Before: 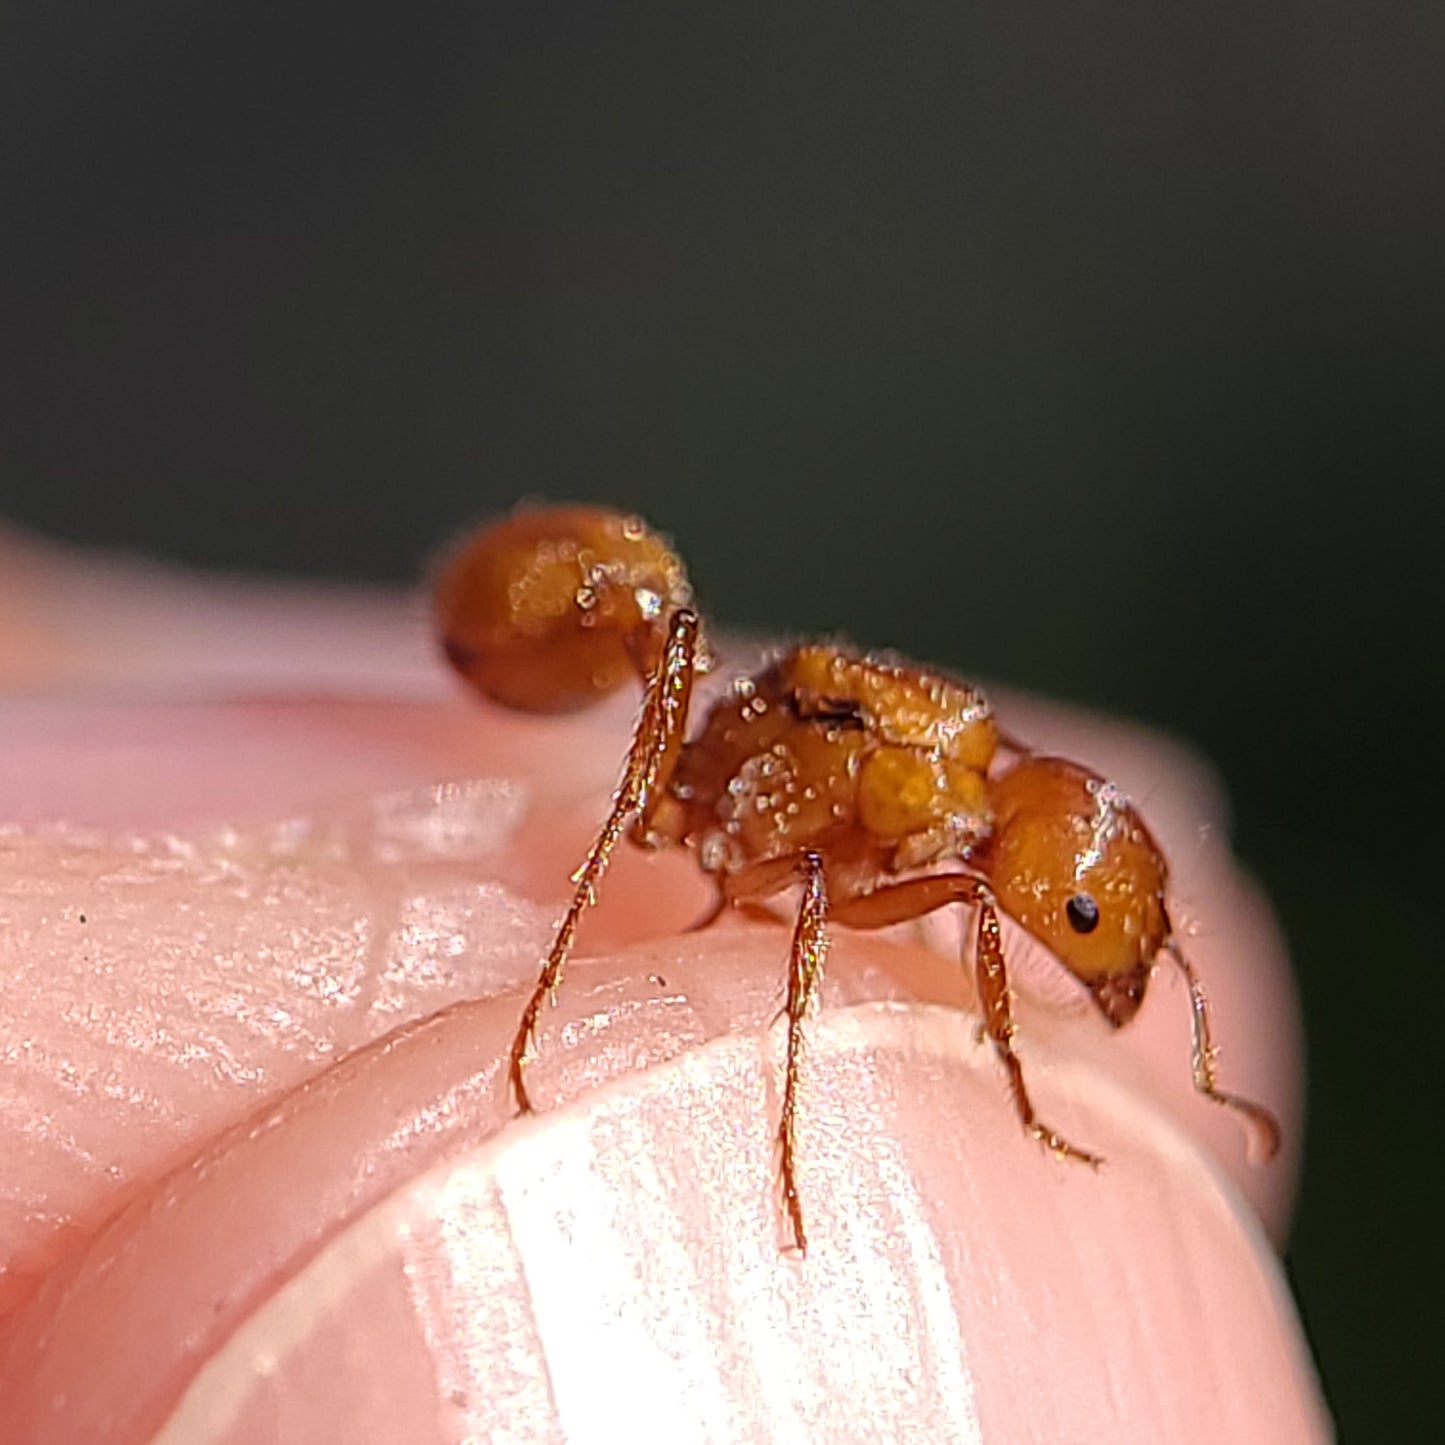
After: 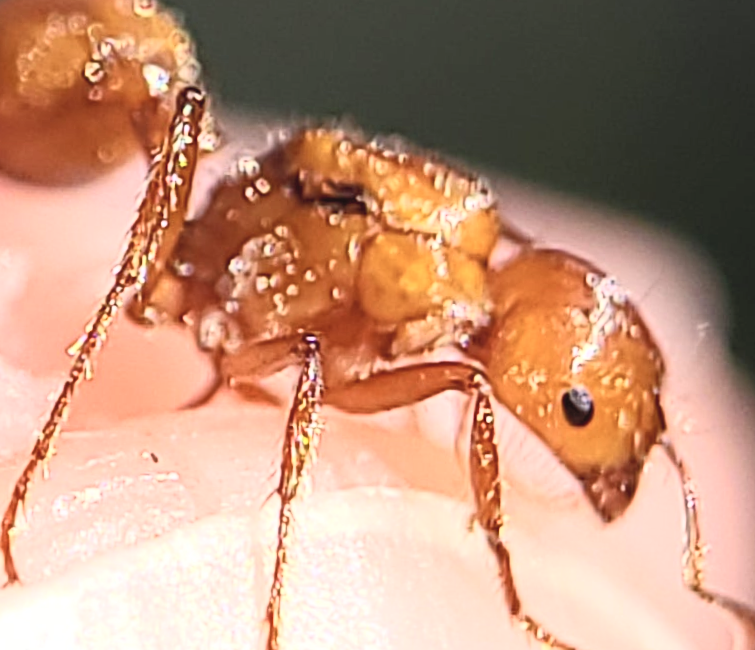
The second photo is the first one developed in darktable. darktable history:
crop: left 35.03%, top 36.625%, right 14.663%, bottom 20.057%
contrast brightness saturation: contrast 0.39, brightness 0.53
rotate and perspective: rotation 2.27°, automatic cropping off
